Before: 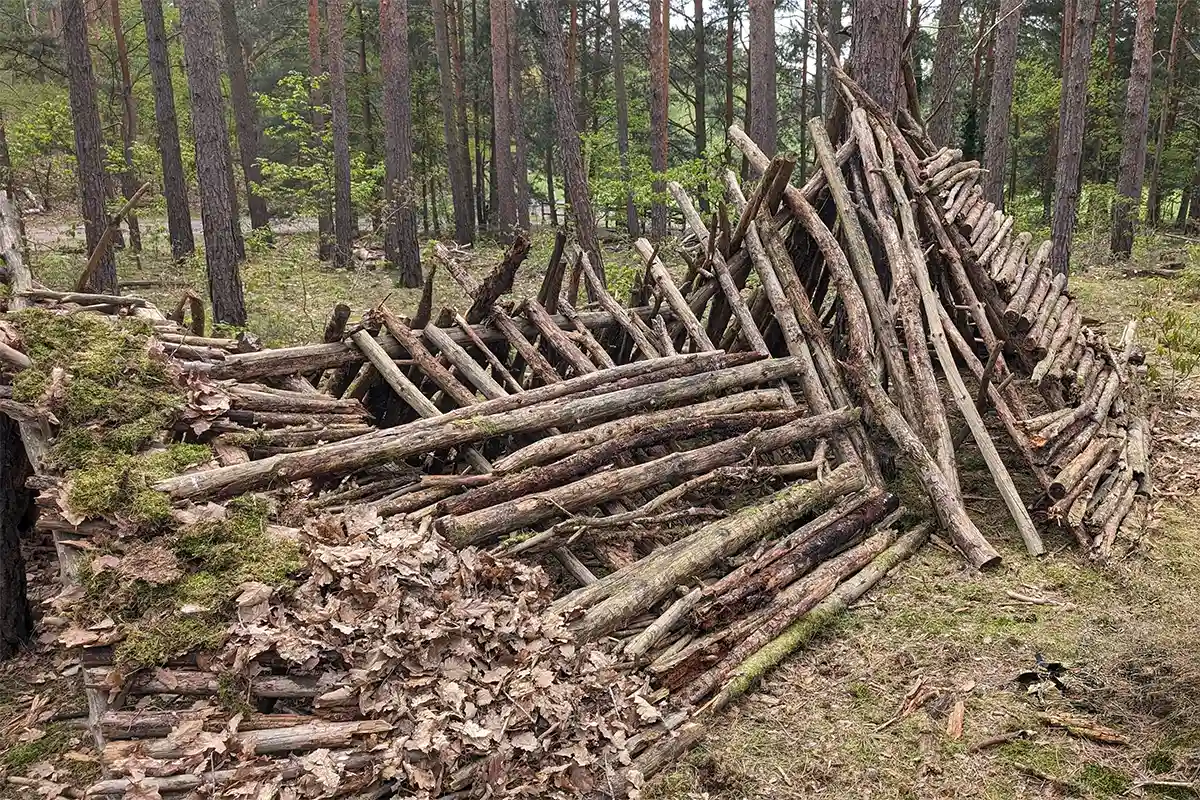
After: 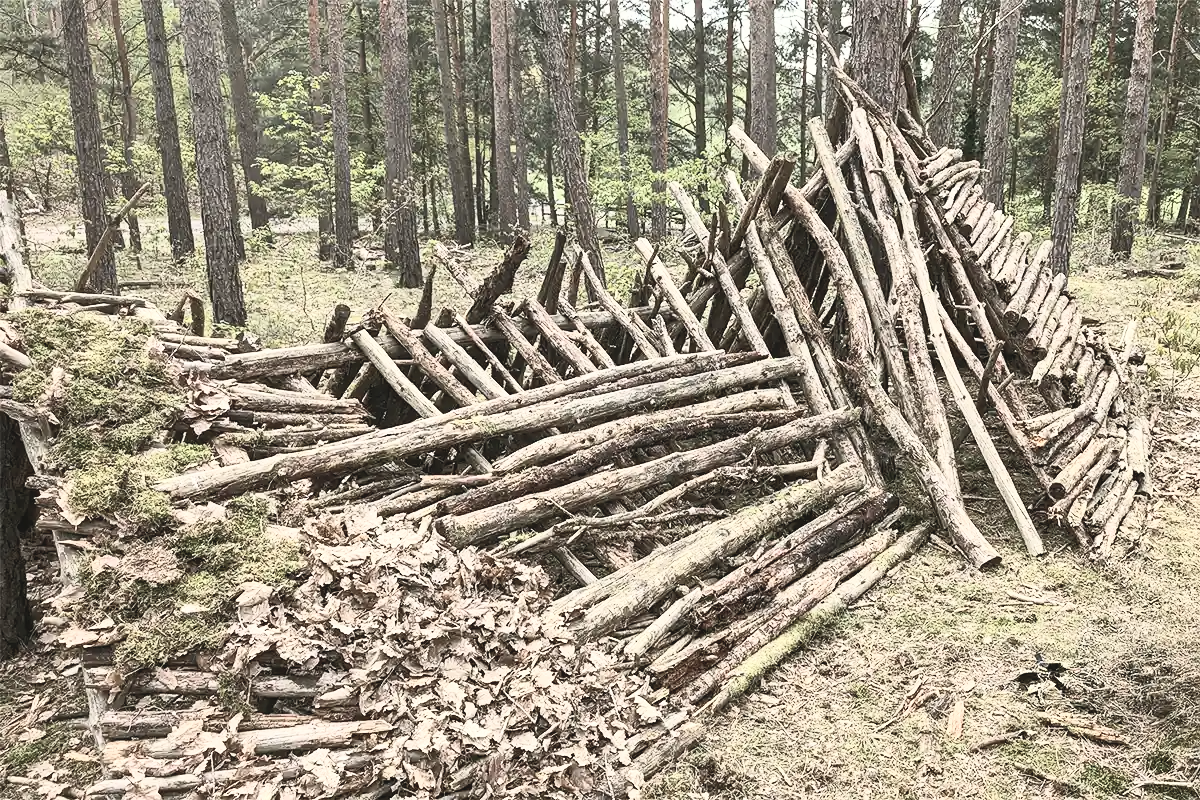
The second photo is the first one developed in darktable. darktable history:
color balance: mode lift, gamma, gain (sRGB), lift [1.04, 1, 1, 0.97], gamma [1.01, 1, 1, 0.97], gain [0.96, 1, 1, 0.97]
contrast brightness saturation: contrast 0.57, brightness 0.57, saturation -0.34
